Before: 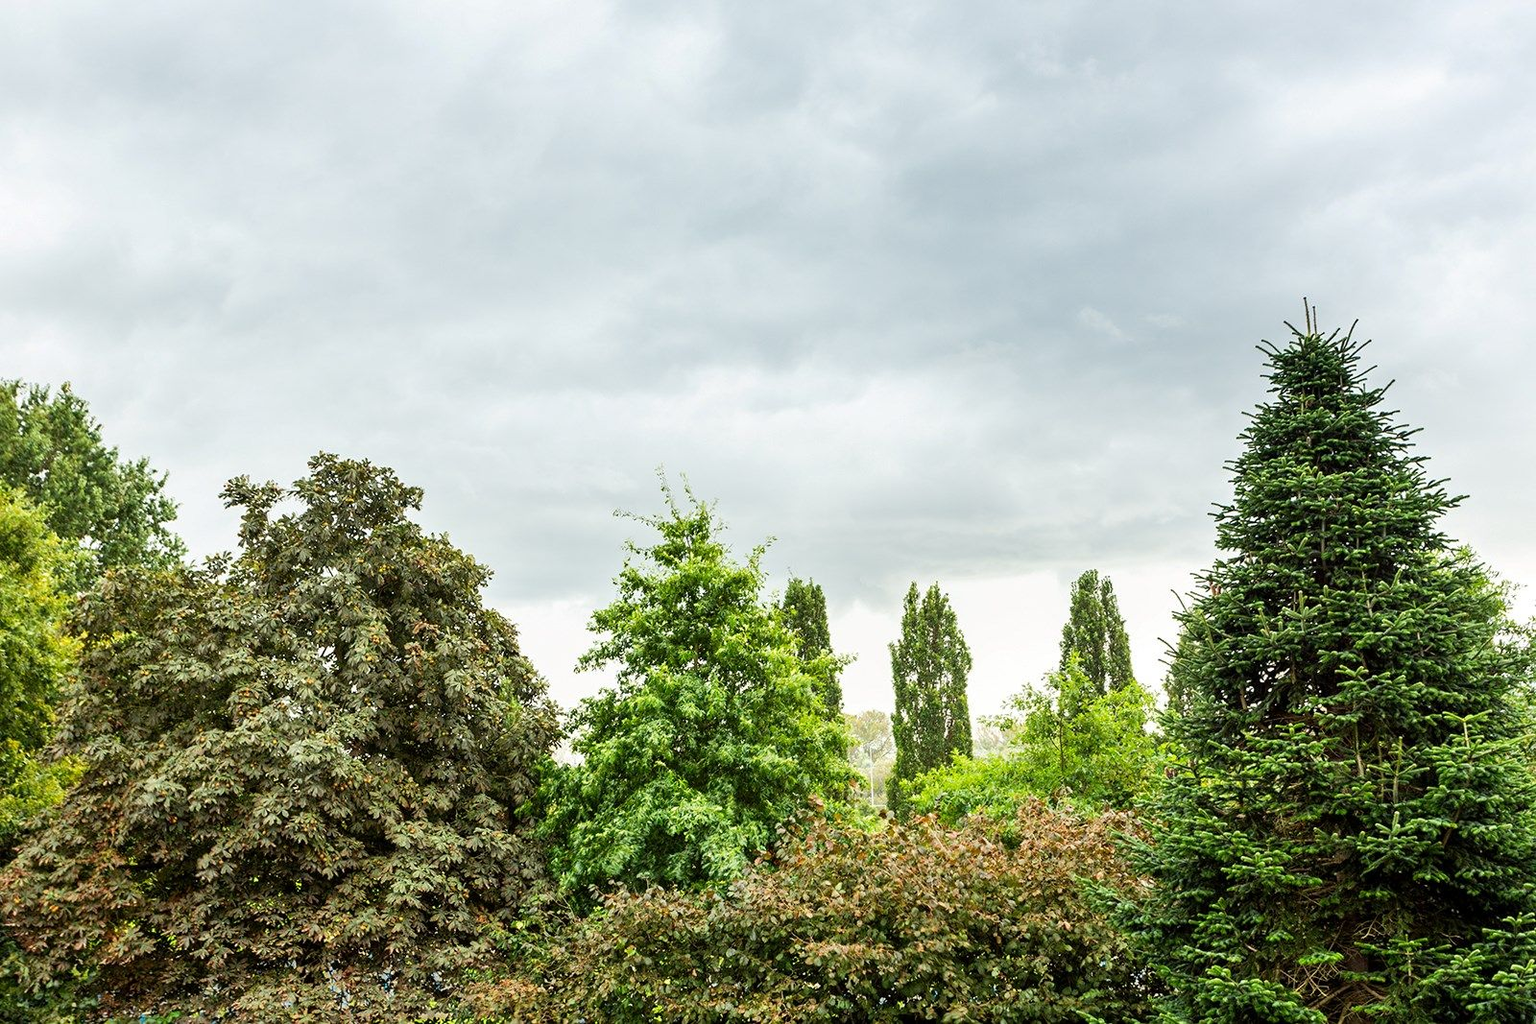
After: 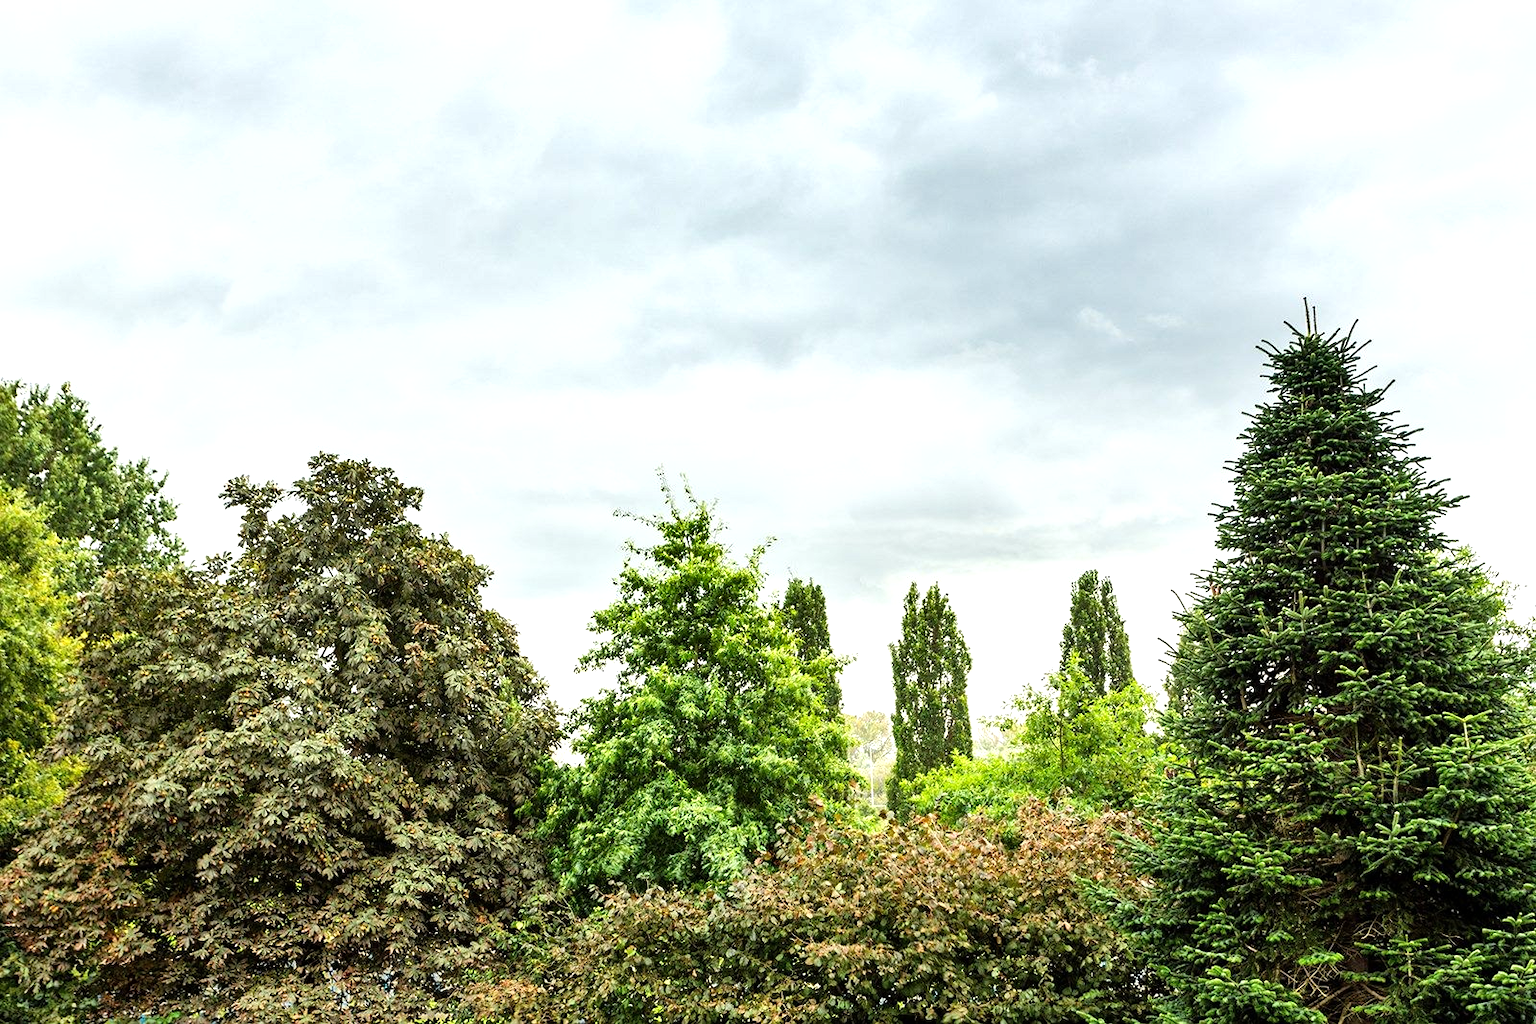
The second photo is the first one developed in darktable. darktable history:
tone equalizer: -8 EV -0.424 EV, -7 EV -0.422 EV, -6 EV -0.315 EV, -5 EV -0.259 EV, -3 EV 0.191 EV, -2 EV 0.319 EV, -1 EV 0.392 EV, +0 EV 0.391 EV, mask exposure compensation -0.486 EV
shadows and highlights: shadows 35.59, highlights -34.94, soften with gaussian
